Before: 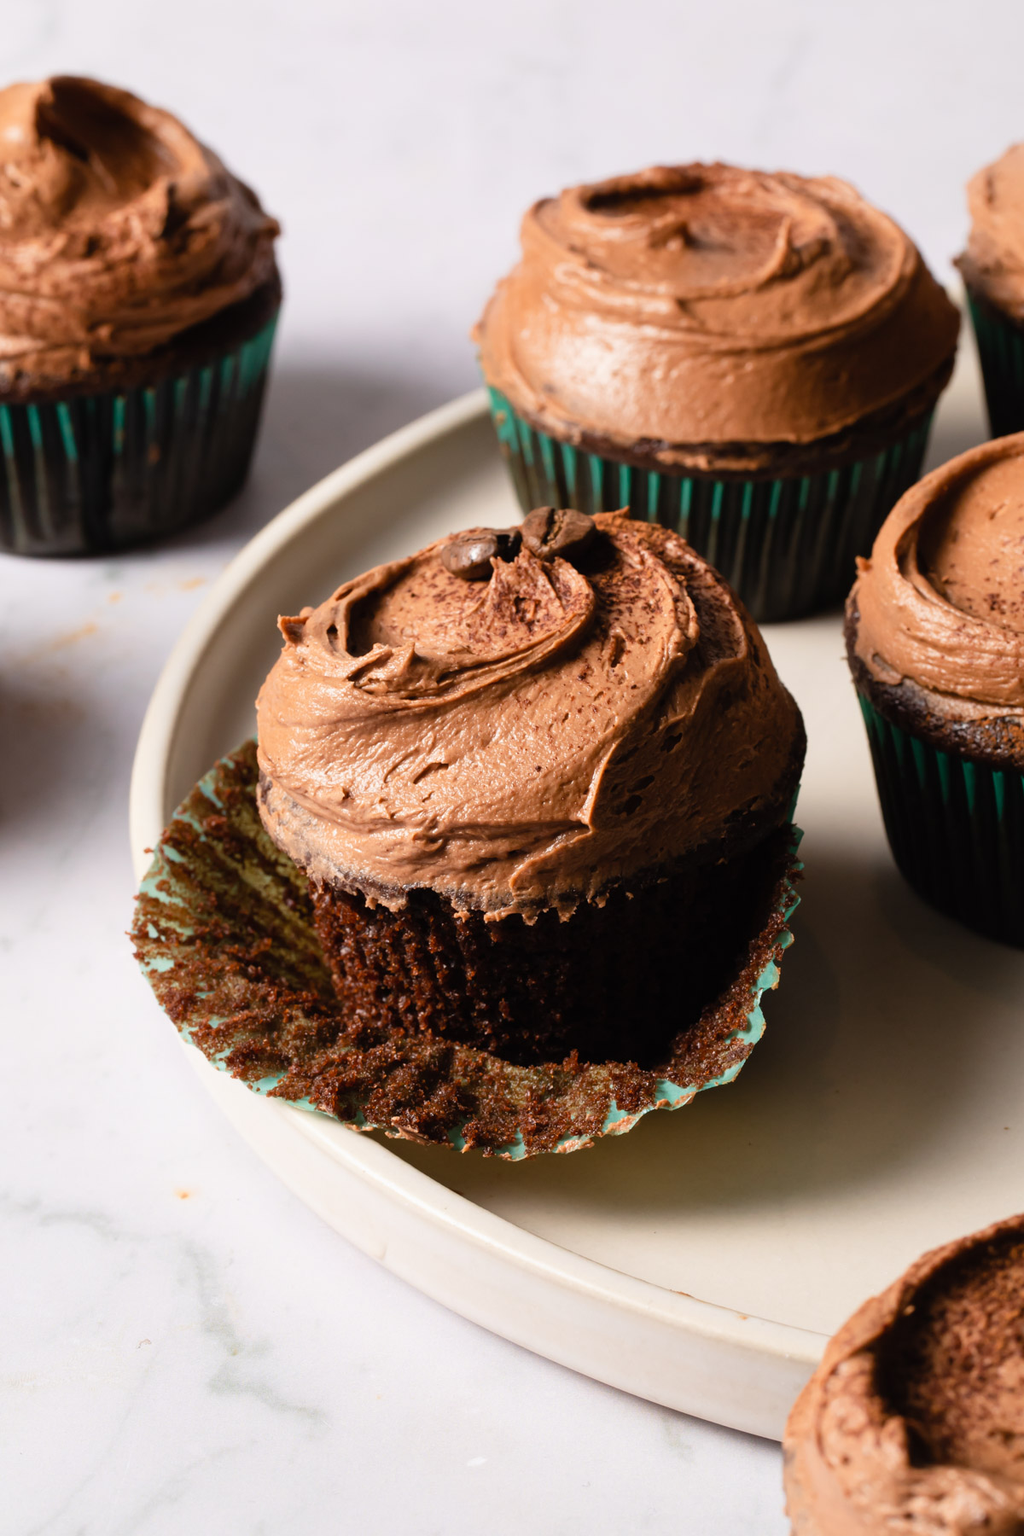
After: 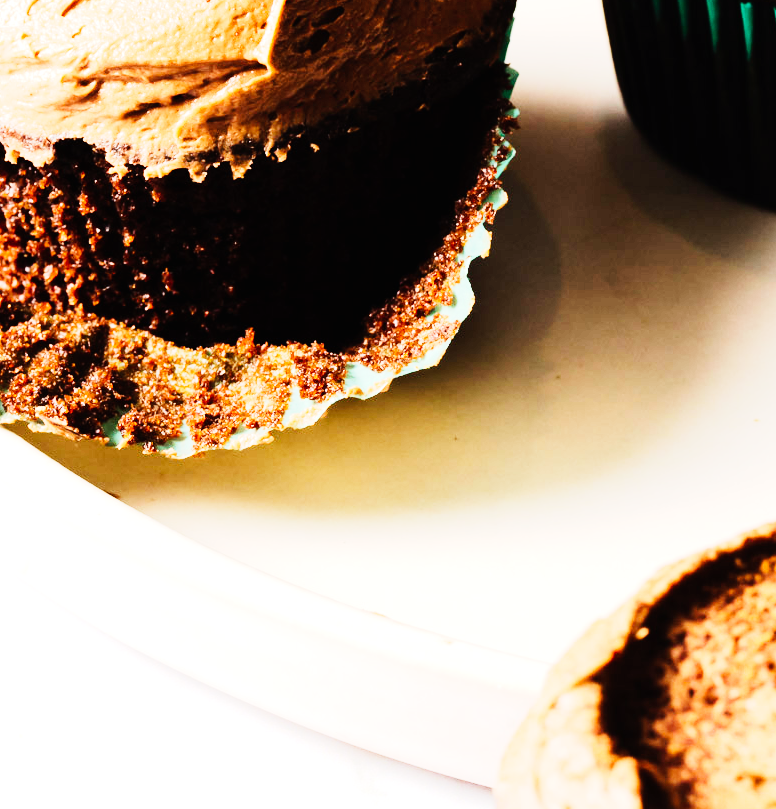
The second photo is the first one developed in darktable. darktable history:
tone equalizer: -7 EV 0.145 EV, -6 EV 0.584 EV, -5 EV 1.16 EV, -4 EV 1.37 EV, -3 EV 1.13 EV, -2 EV 0.6 EV, -1 EV 0.15 EV, edges refinement/feathering 500, mask exposure compensation -1.57 EV, preserve details no
exposure: exposure 0.352 EV, compensate highlight preservation false
crop and rotate: left 35.293%, top 50.131%, bottom 4.887%
base curve: curves: ch0 [(0, 0) (0, 0.001) (0.001, 0.001) (0.004, 0.002) (0.007, 0.004) (0.015, 0.013) (0.033, 0.045) (0.052, 0.096) (0.075, 0.17) (0.099, 0.241) (0.163, 0.42) (0.219, 0.55) (0.259, 0.616) (0.327, 0.722) (0.365, 0.765) (0.522, 0.873) (0.547, 0.881) (0.689, 0.919) (0.826, 0.952) (1, 1)], preserve colors none
